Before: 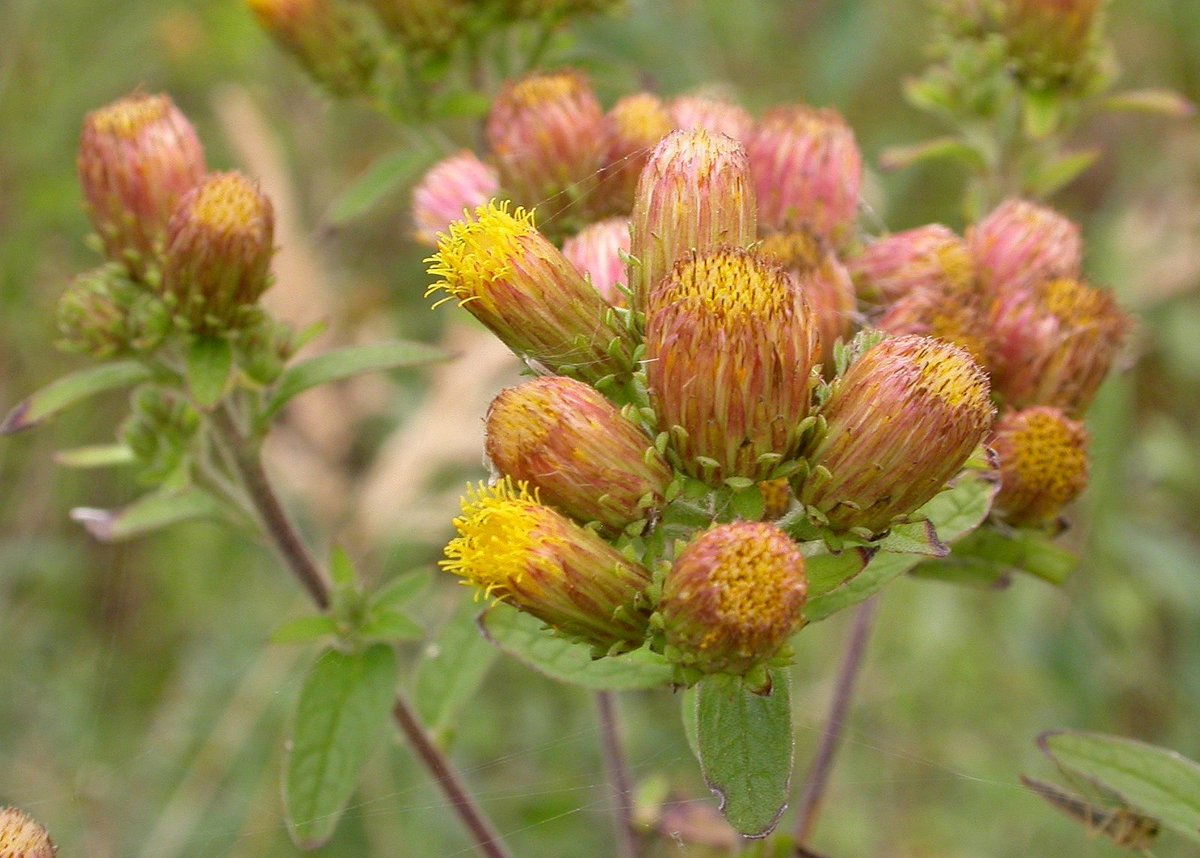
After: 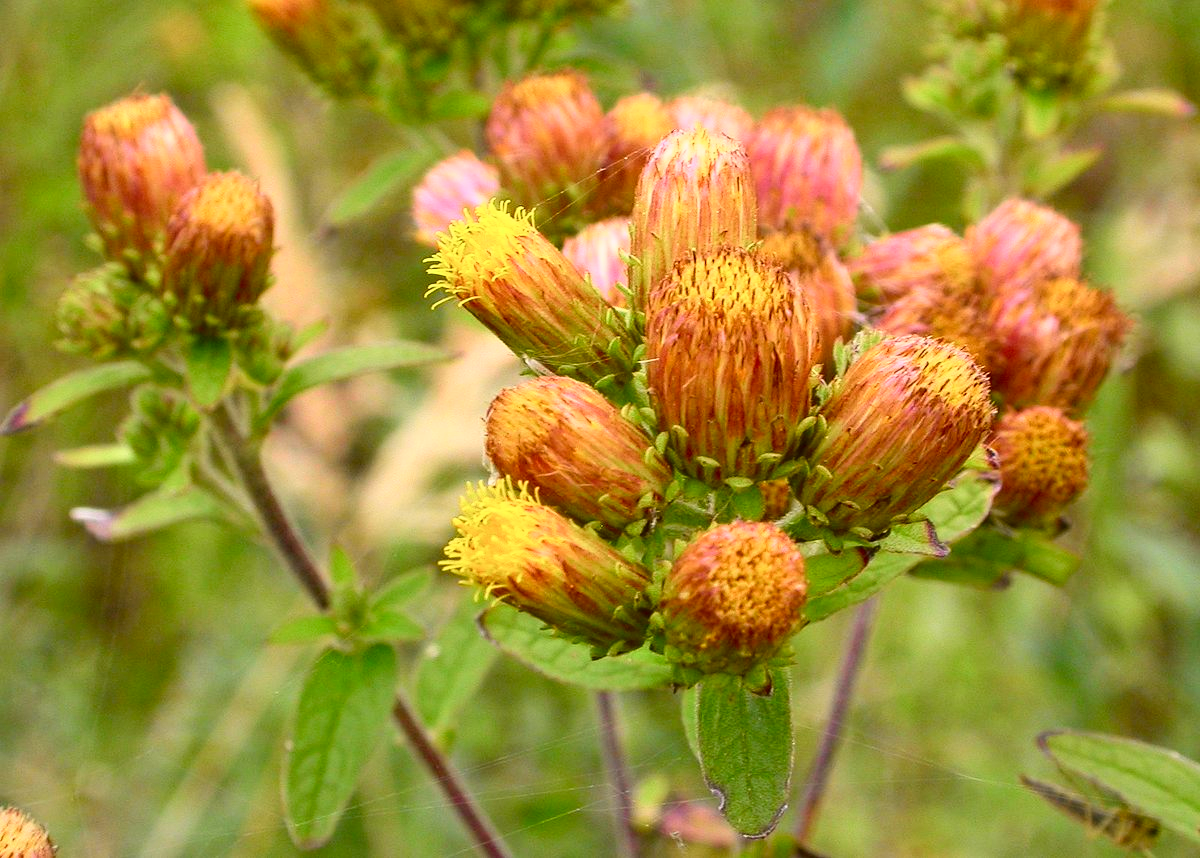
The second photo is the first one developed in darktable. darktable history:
tone curve: curves: ch0 [(0, 0) (0.187, 0.12) (0.384, 0.363) (0.618, 0.698) (0.754, 0.857) (0.875, 0.956) (1, 0.987)]; ch1 [(0, 0) (0.402, 0.36) (0.476, 0.466) (0.501, 0.501) (0.518, 0.514) (0.564, 0.608) (0.614, 0.664) (0.692, 0.744) (1, 1)]; ch2 [(0, 0) (0.435, 0.412) (0.483, 0.481) (0.503, 0.503) (0.522, 0.535) (0.563, 0.601) (0.627, 0.699) (0.699, 0.753) (0.997, 0.858)], color space Lab, independent channels, preserve colors none
